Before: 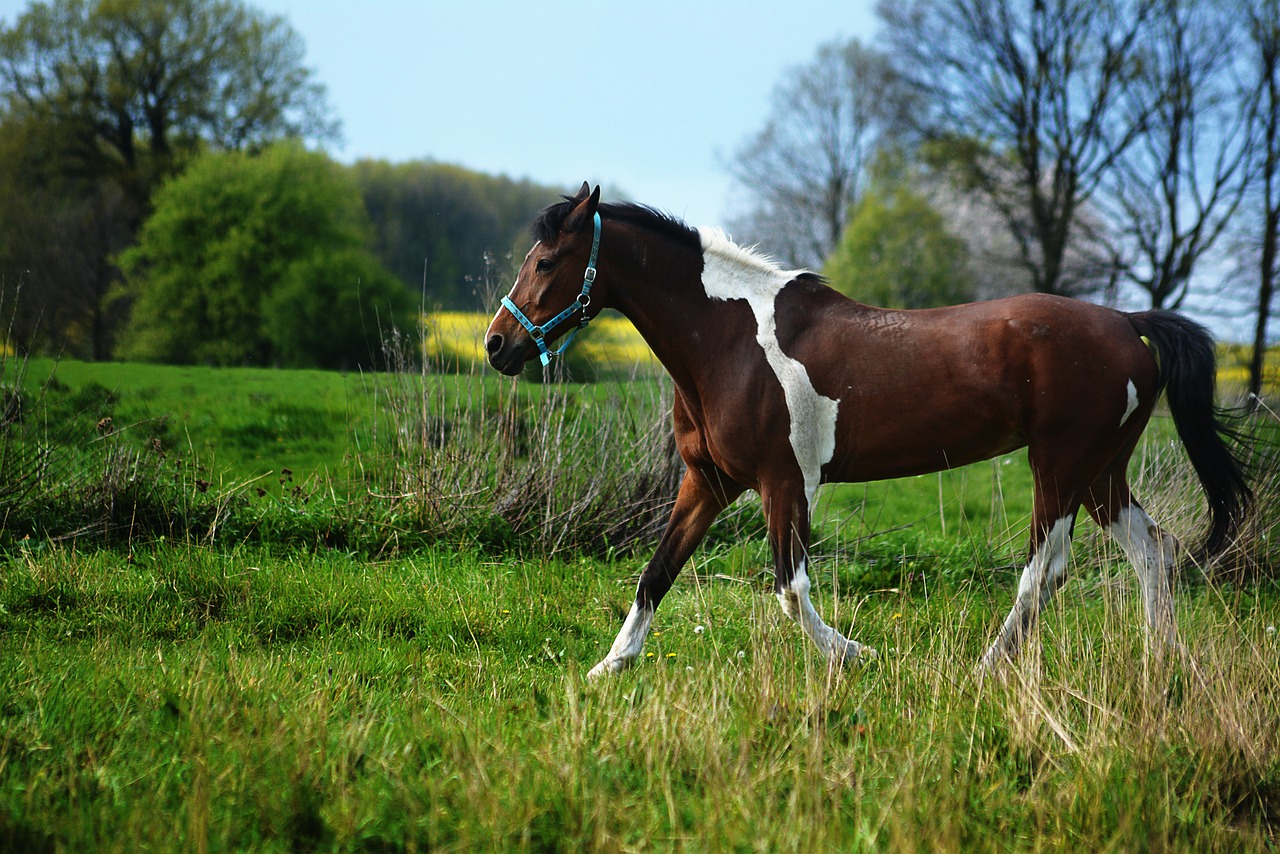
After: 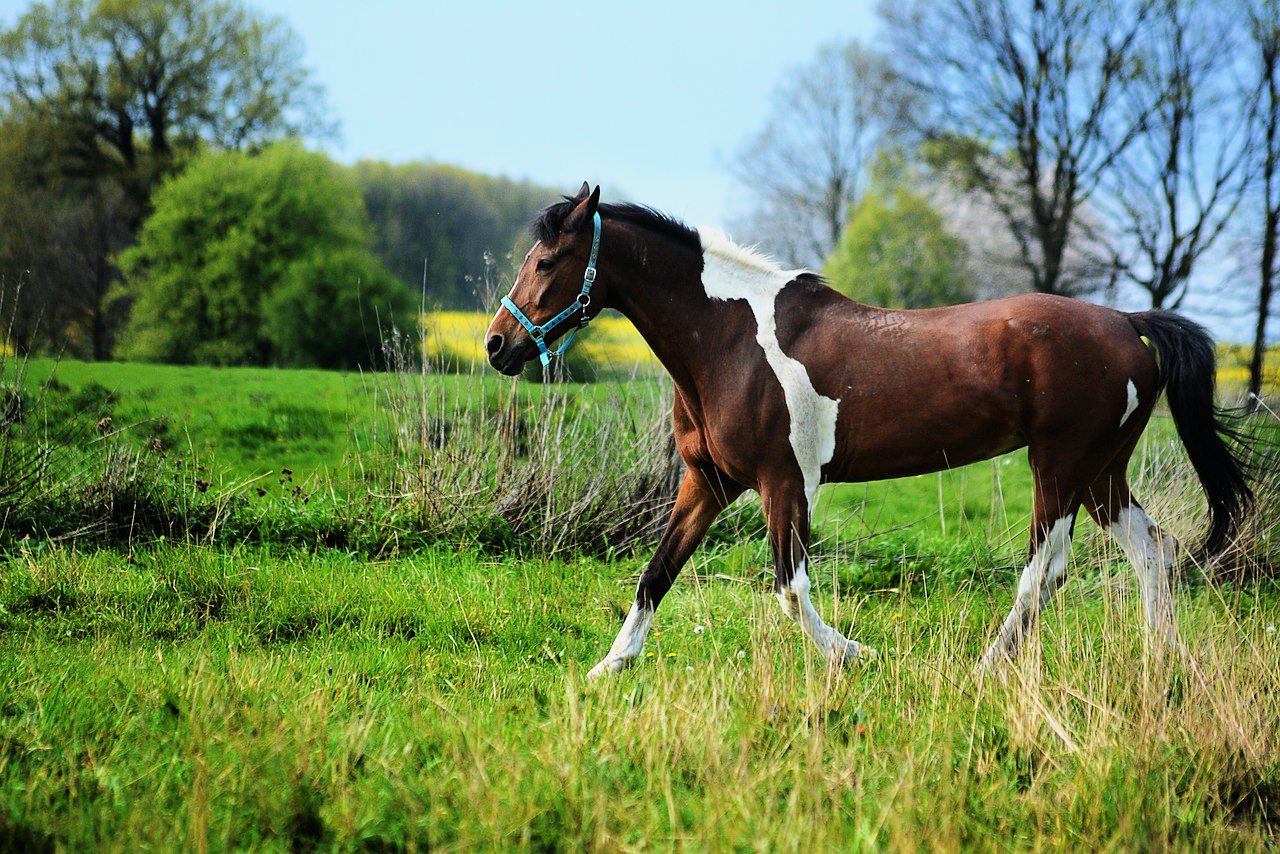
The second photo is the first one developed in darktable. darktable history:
filmic rgb: black relative exposure -7.65 EV, white relative exposure 4.56 EV, hardness 3.61, color science v6 (2022)
exposure: exposure 0.999 EV, compensate highlight preservation false
